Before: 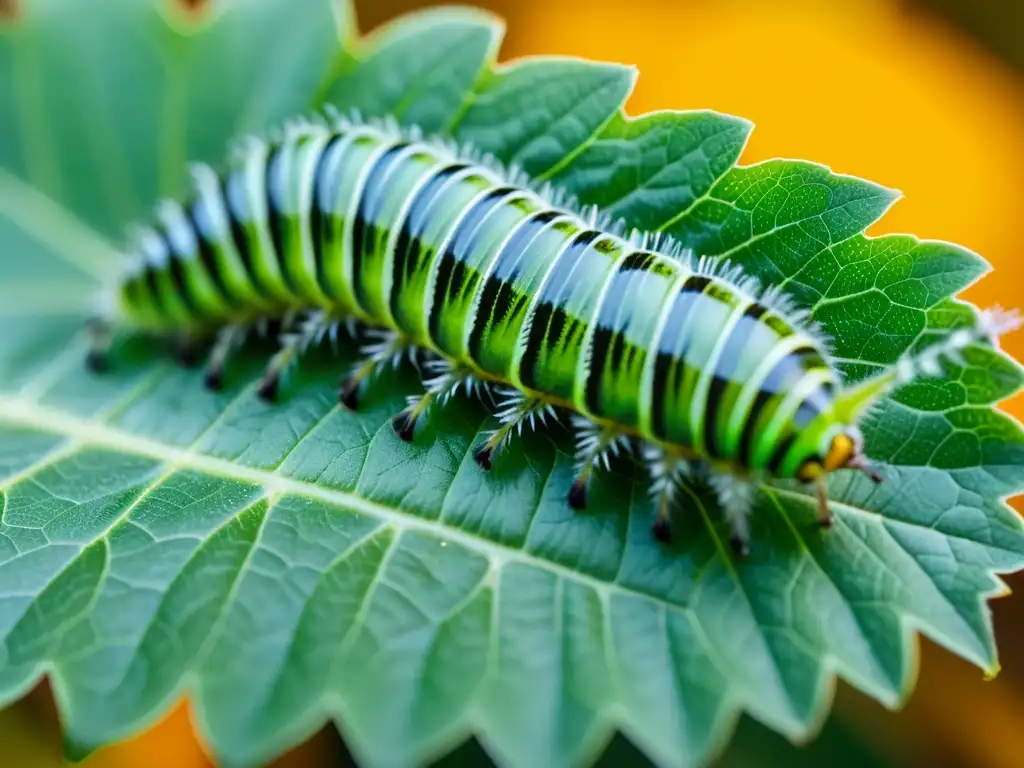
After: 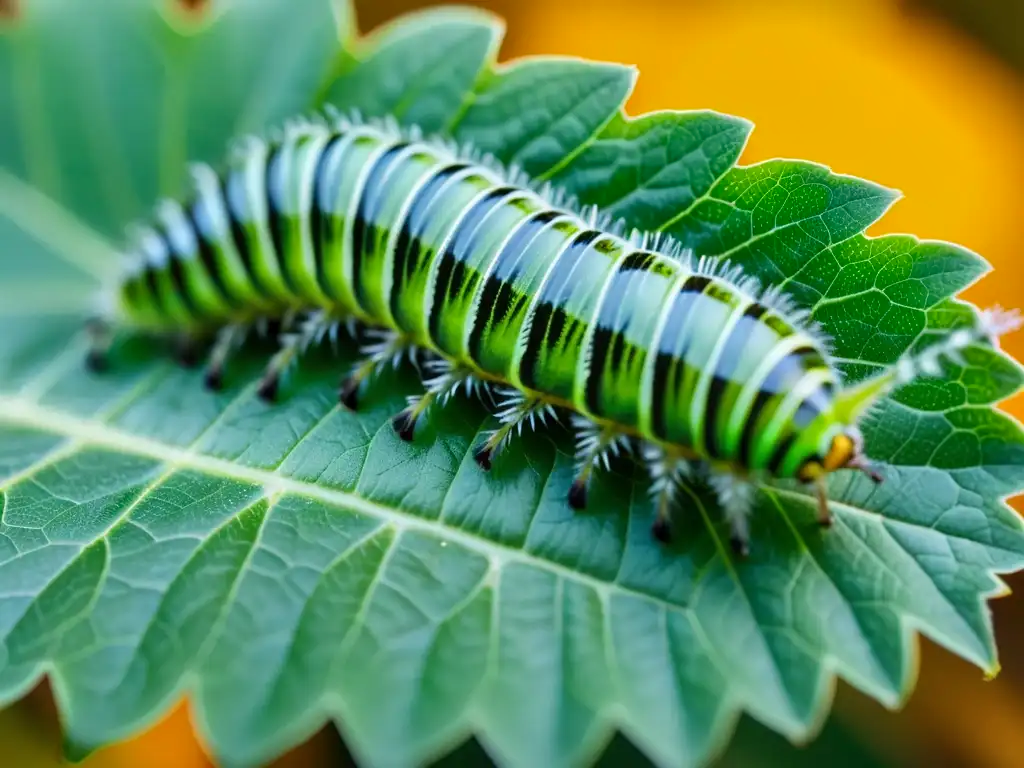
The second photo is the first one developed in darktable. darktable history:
shadows and highlights: shadows 39.73, highlights -55.97, low approximation 0.01, soften with gaussian
